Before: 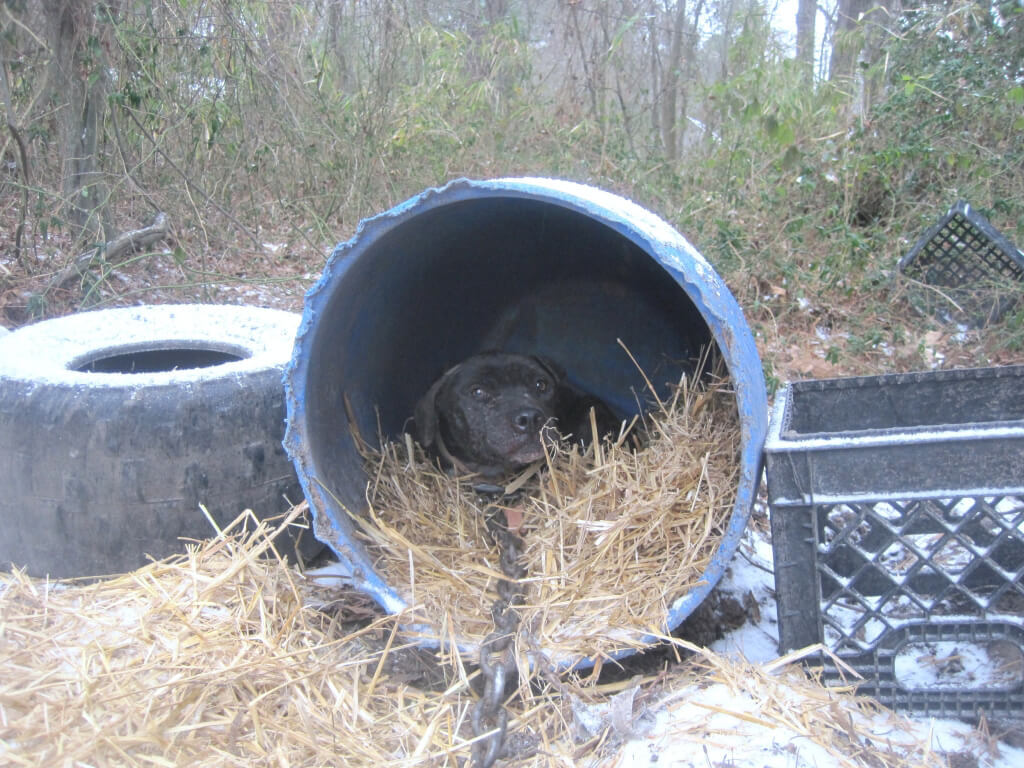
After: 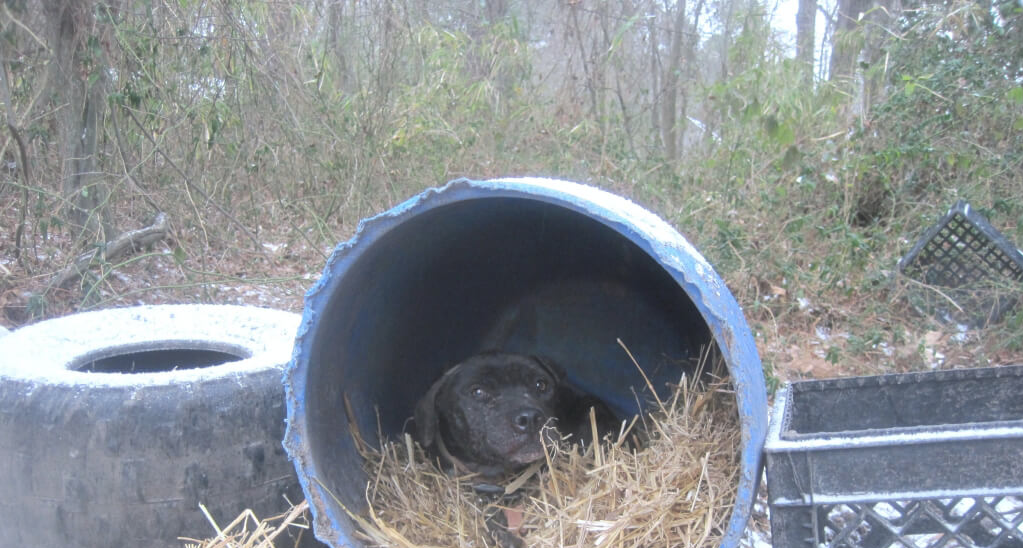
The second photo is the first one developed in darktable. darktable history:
haze removal: strength -0.1, adaptive false
crop: bottom 28.576%
